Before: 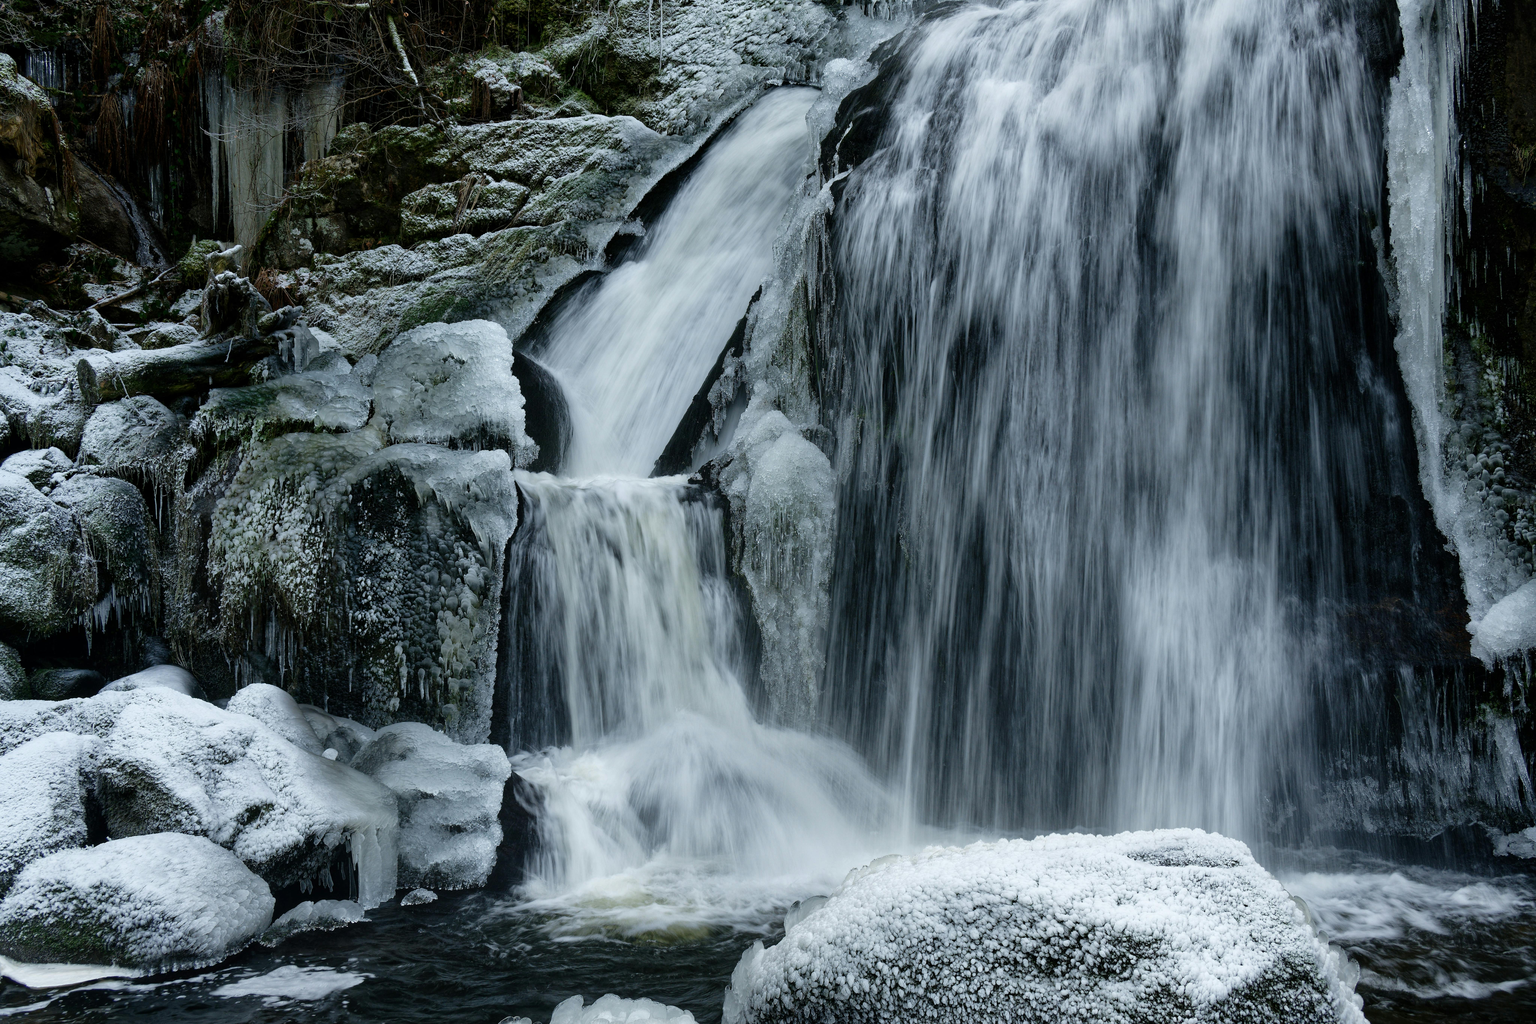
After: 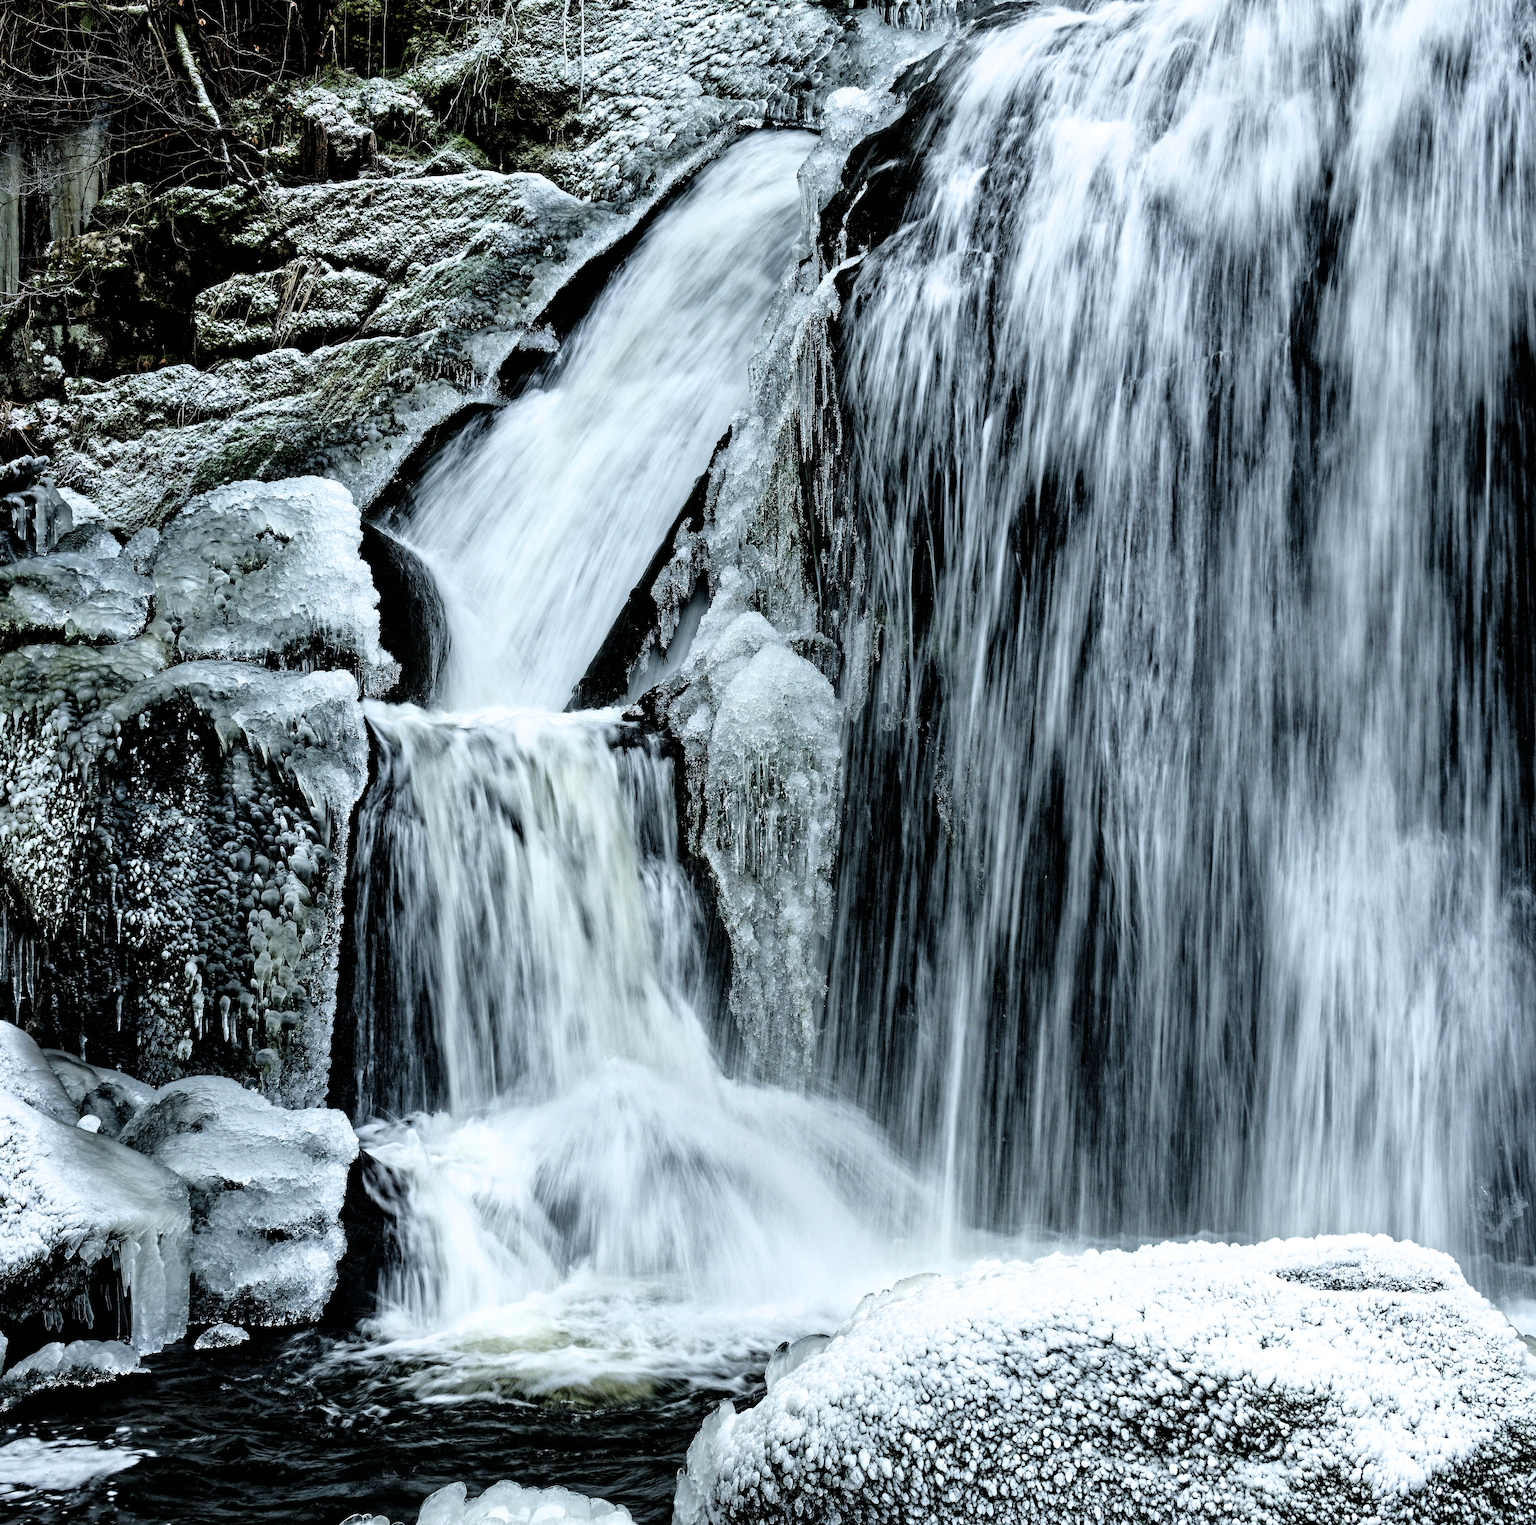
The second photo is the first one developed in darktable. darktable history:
crop and rotate: left 17.62%, right 15.241%
contrast equalizer: y [[0.511, 0.558, 0.631, 0.632, 0.559, 0.512], [0.5 ×6], [0.507, 0.559, 0.627, 0.644, 0.647, 0.647], [0 ×6], [0 ×6]]
filmic rgb: black relative exposure -4.93 EV, white relative exposure 2.83 EV, hardness 3.71, color science v6 (2022)
exposure: black level correction -0.002, exposure 0.547 EV, compensate exposure bias true, compensate highlight preservation false
